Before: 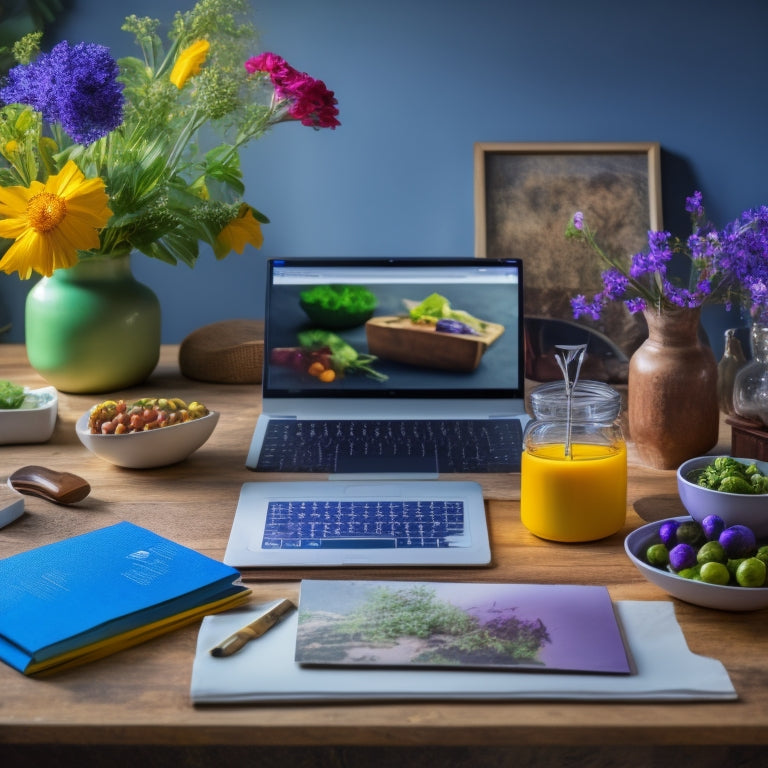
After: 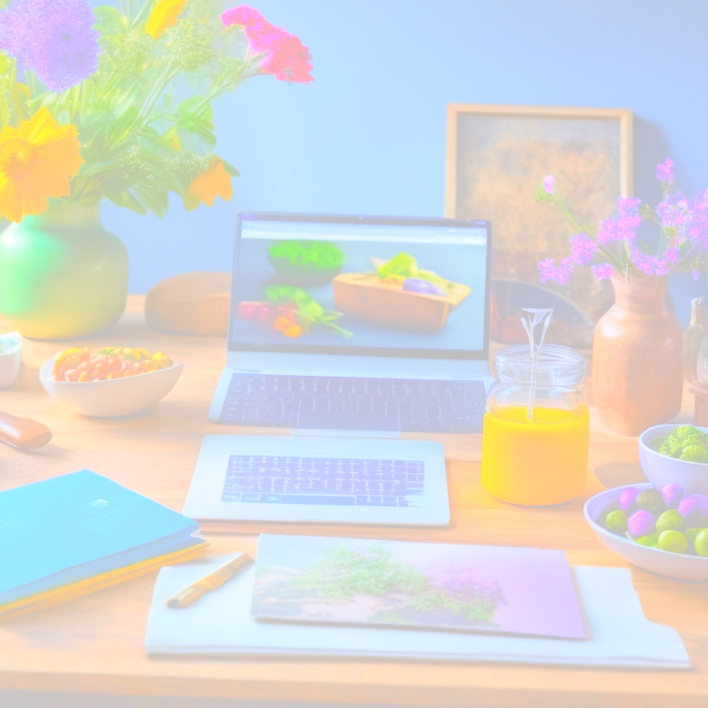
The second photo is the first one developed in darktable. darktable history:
shadows and highlights: shadows 32.83, highlights -47.7, soften with gaussian
crop and rotate: angle -1.96°, left 3.097%, top 4.154%, right 1.586%, bottom 0.529%
bloom: size 85%, threshold 5%, strength 85%
